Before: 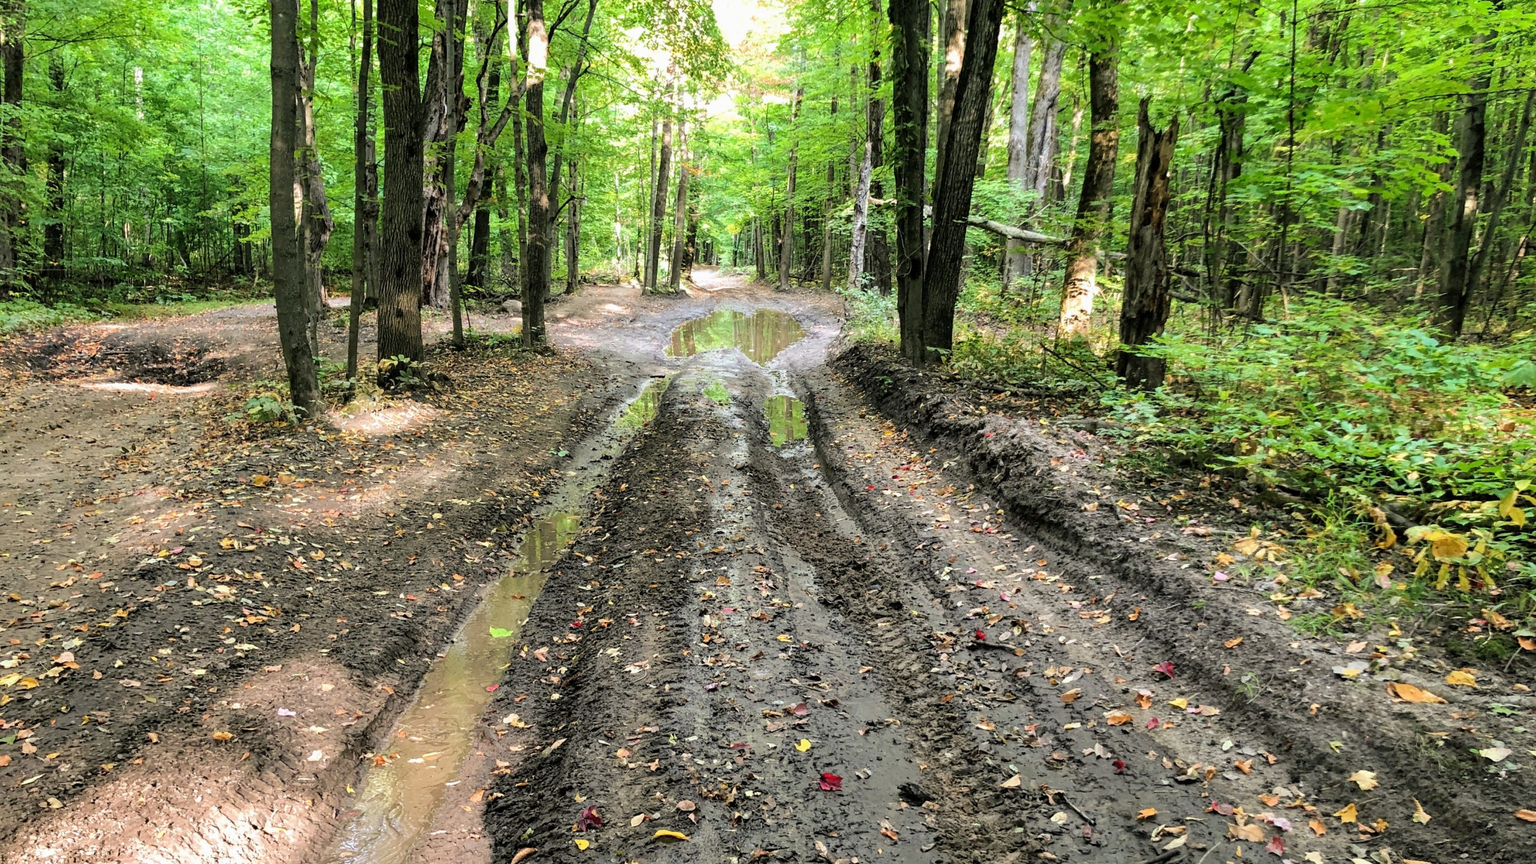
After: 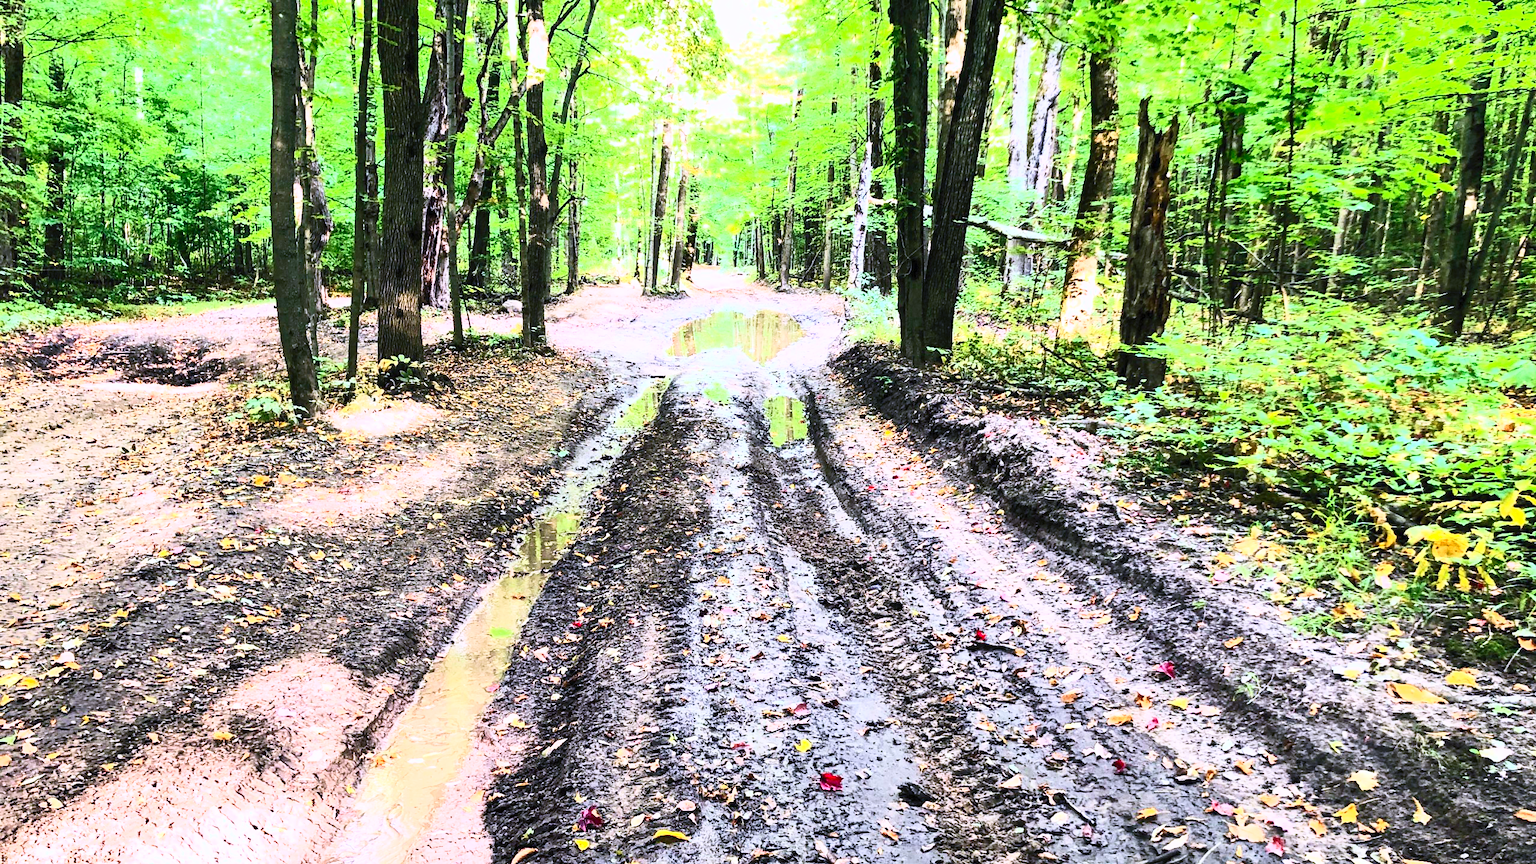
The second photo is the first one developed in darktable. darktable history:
color calibration: output R [1.063, -0.012, -0.003, 0], output B [-0.079, 0.047, 1, 0], illuminant custom, x 0.389, y 0.387, temperature 3838.64 K
velvia: on, module defaults
contrast brightness saturation: contrast 0.83, brightness 0.59, saturation 0.59
